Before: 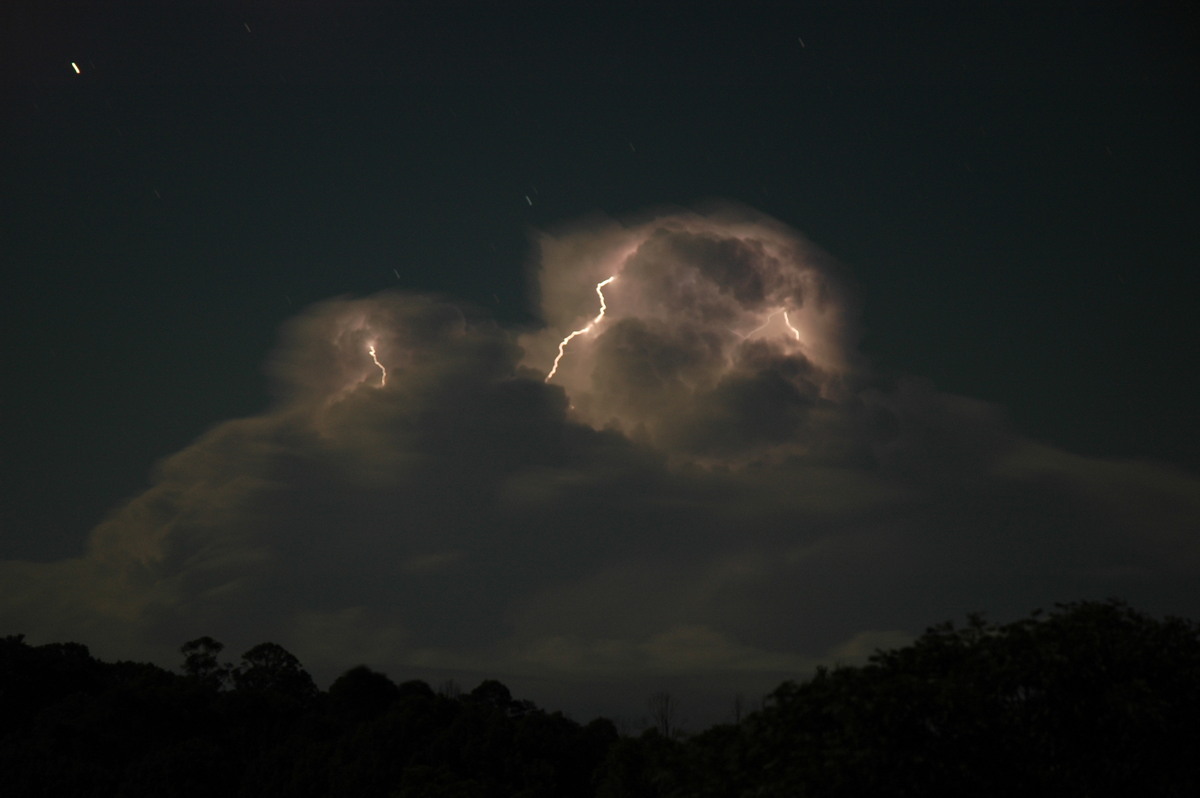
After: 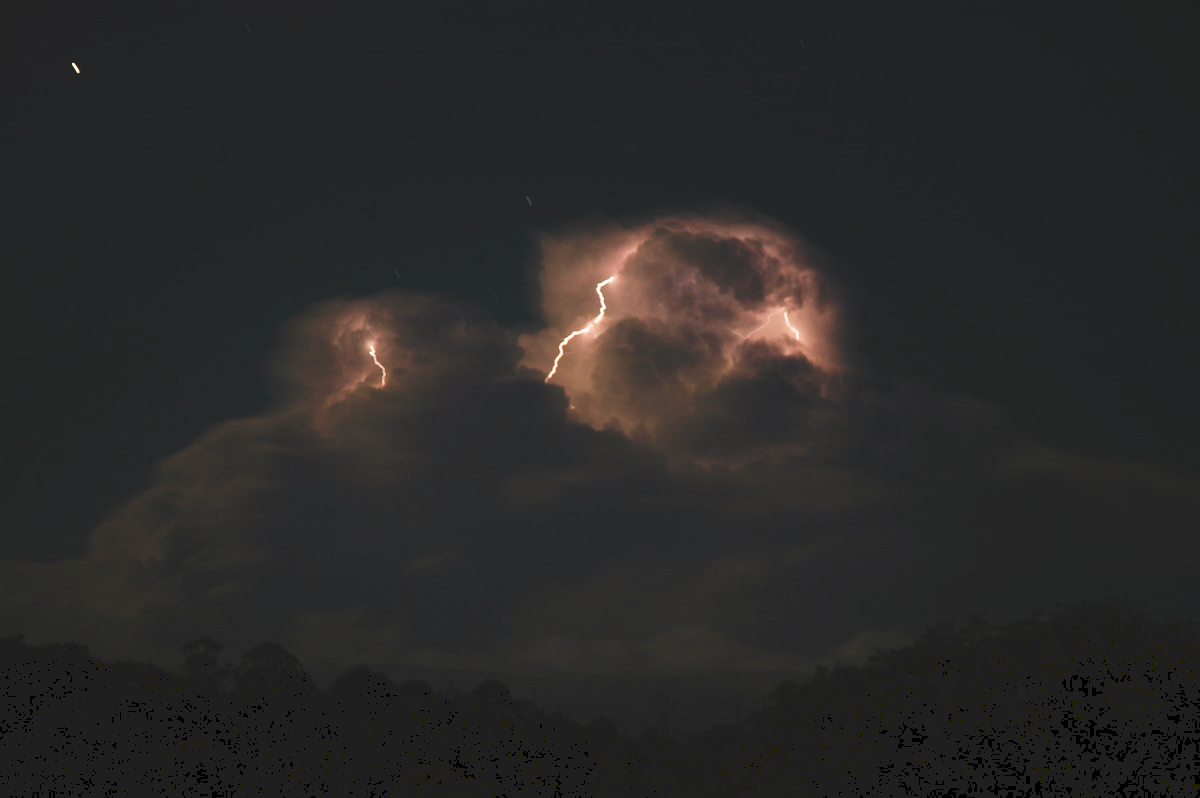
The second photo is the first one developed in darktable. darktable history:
color calibration: x 0.372, y 0.386, temperature 4283.97 K
white balance: red 1.127, blue 0.943
tone curve: curves: ch0 [(0, 0) (0.003, 0.117) (0.011, 0.118) (0.025, 0.123) (0.044, 0.13) (0.069, 0.137) (0.1, 0.149) (0.136, 0.157) (0.177, 0.184) (0.224, 0.217) (0.277, 0.257) (0.335, 0.324) (0.399, 0.406) (0.468, 0.511) (0.543, 0.609) (0.623, 0.712) (0.709, 0.8) (0.801, 0.877) (0.898, 0.938) (1, 1)], preserve colors none
